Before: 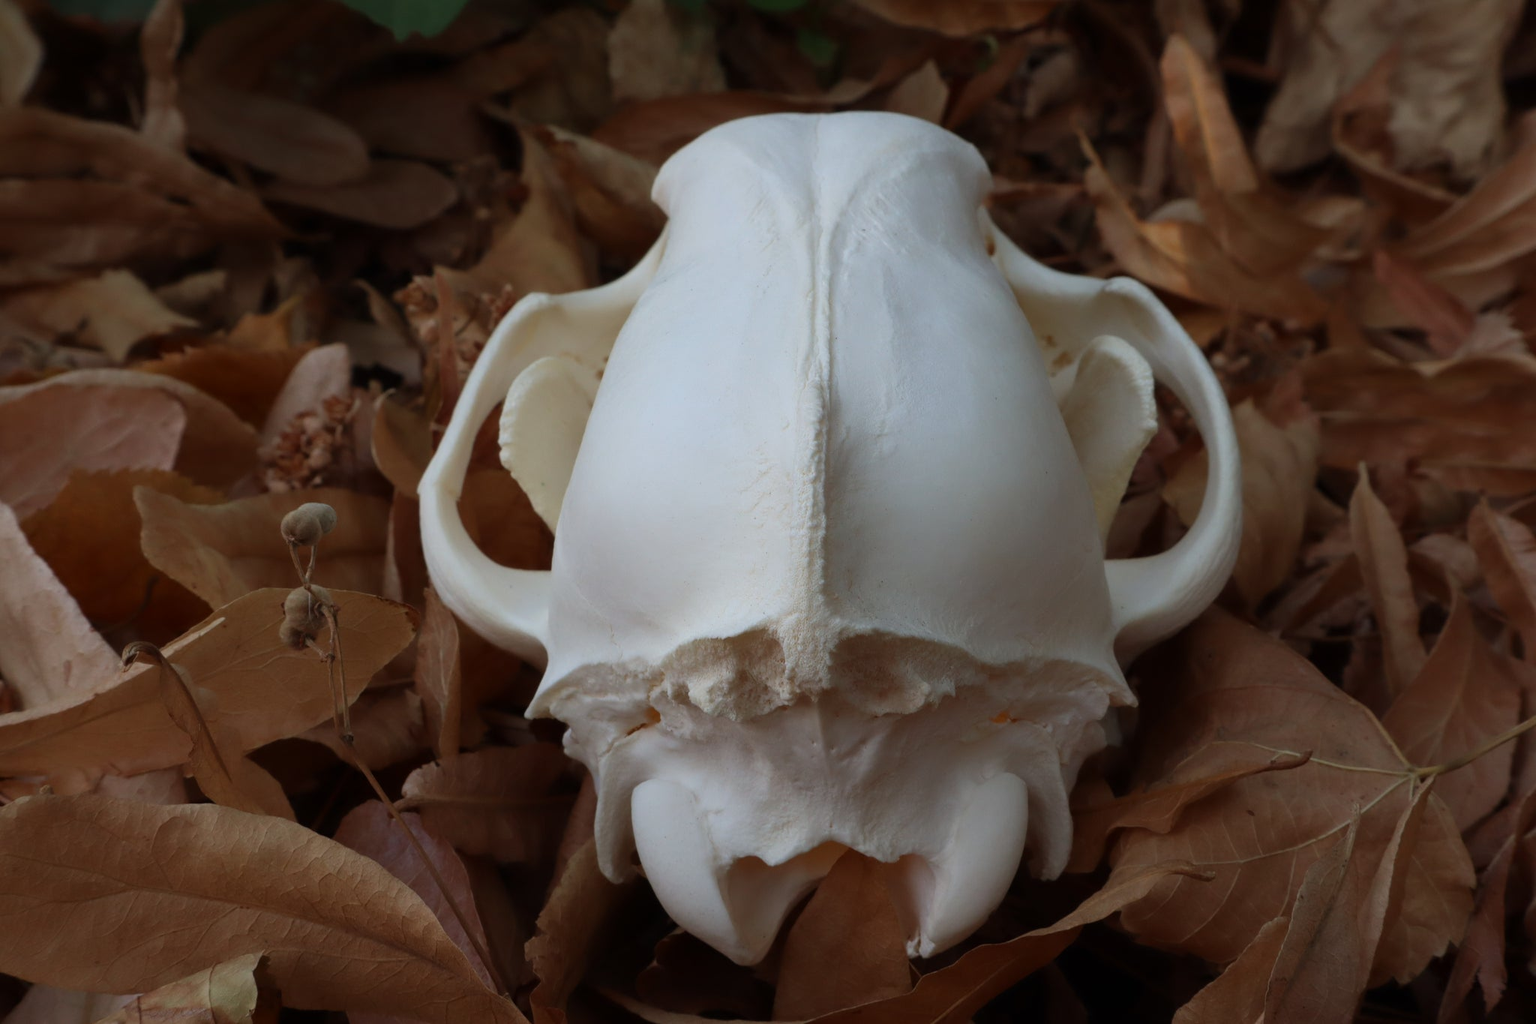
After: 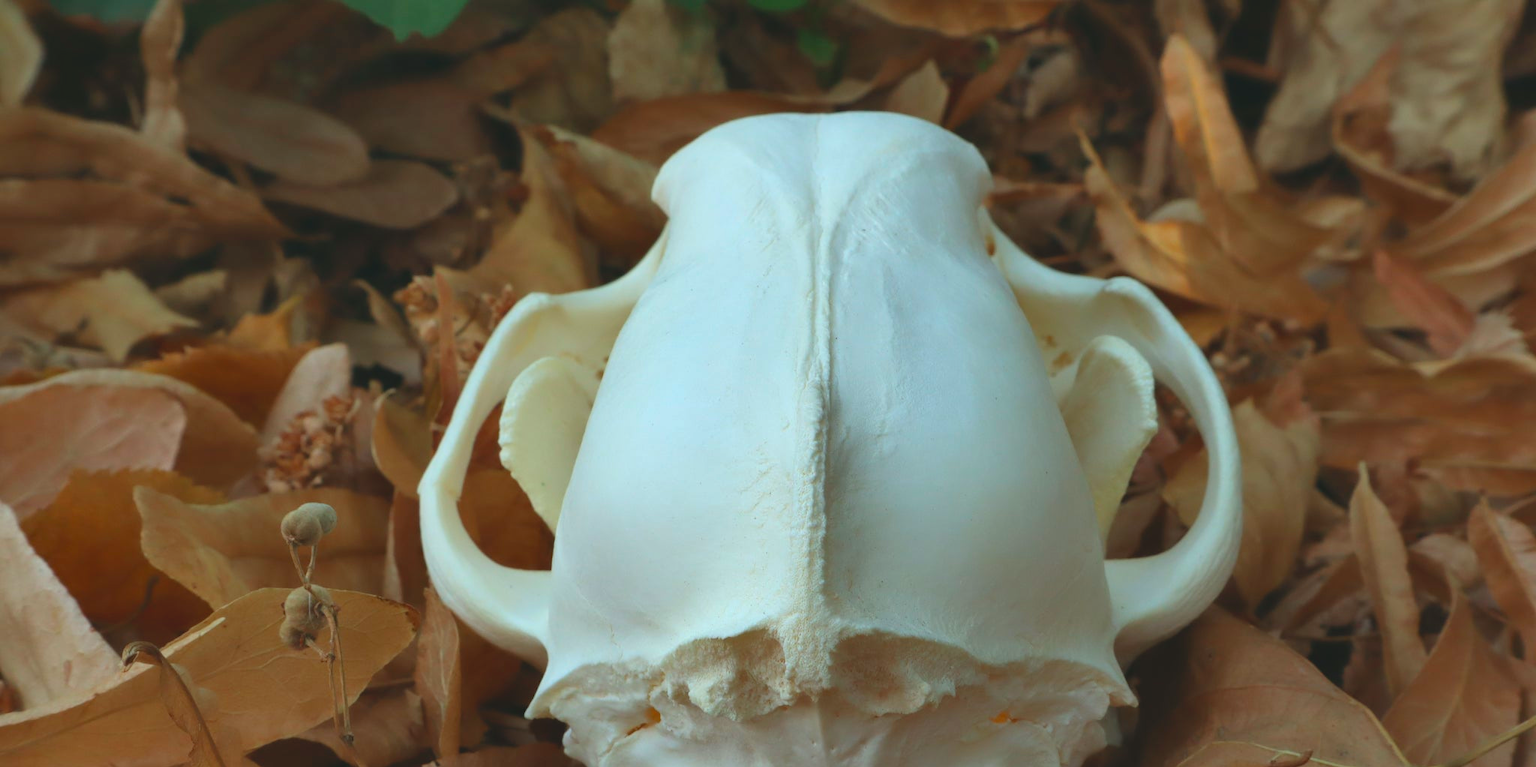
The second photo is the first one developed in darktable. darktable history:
crop: bottom 24.992%
exposure: black level correction 0, exposure 0.703 EV, compensate highlight preservation false
color correction: highlights a* -7.4, highlights b* 0.889, shadows a* -2.95, saturation 1.44
contrast brightness saturation: contrast -0.15, brightness 0.045, saturation -0.12
shadows and highlights: shadows 33.49, highlights -46.11, compress 49.74%, highlights color adjustment 0.57%, soften with gaussian
